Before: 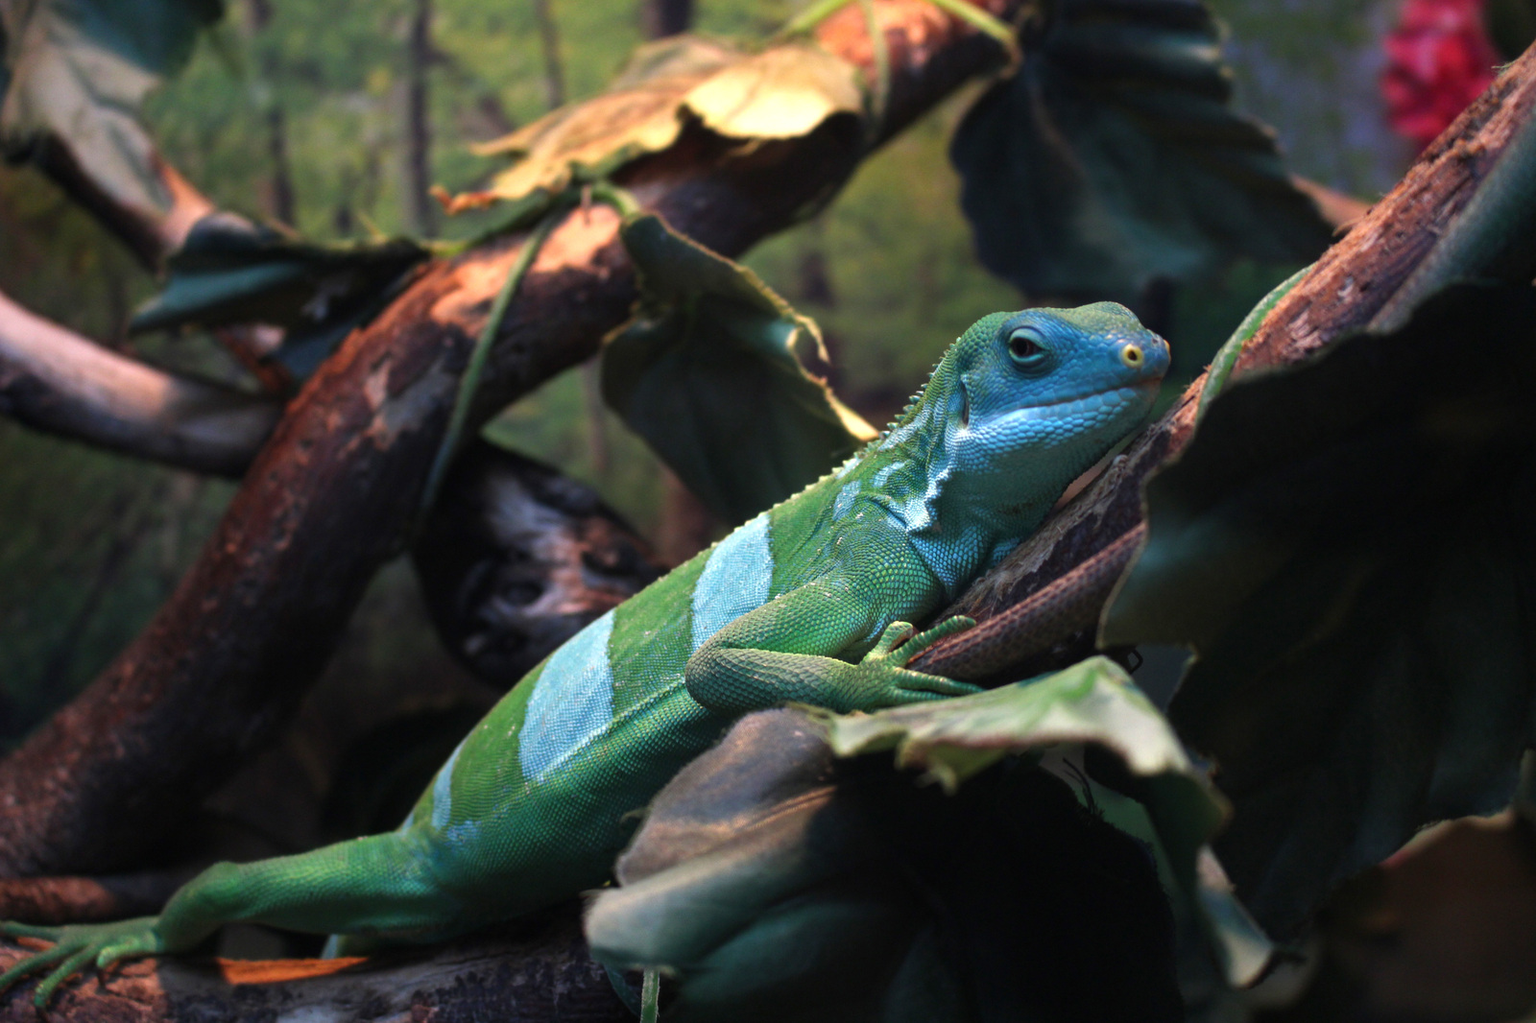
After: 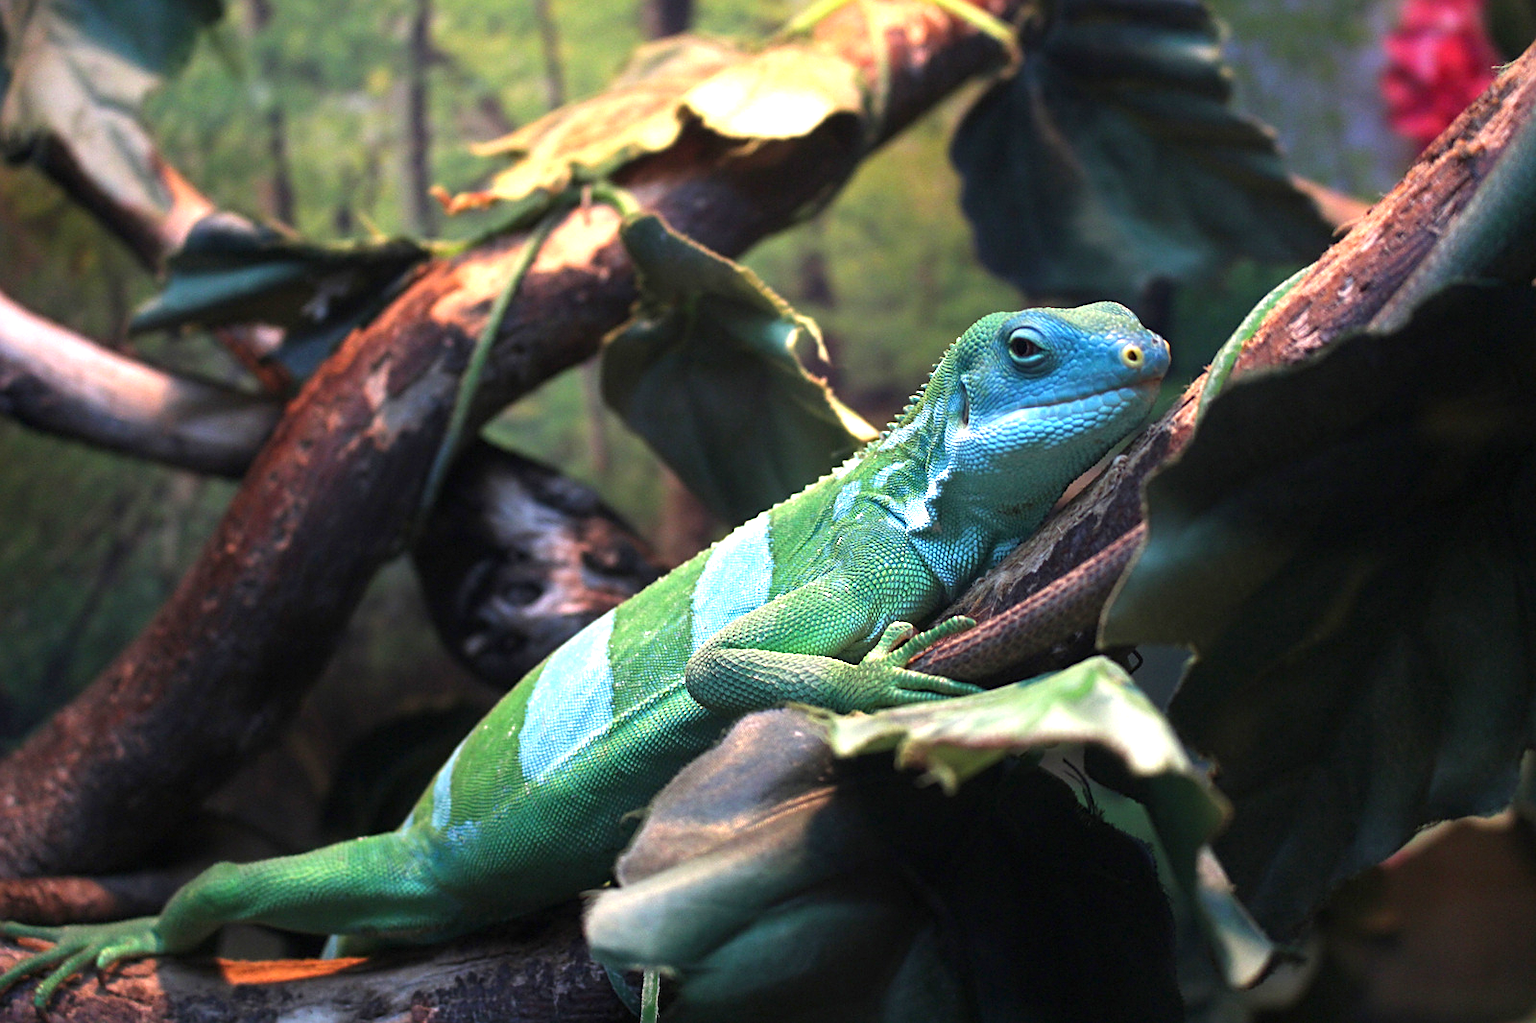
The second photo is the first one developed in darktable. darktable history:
exposure: black level correction 0.001, exposure 0.954 EV, compensate highlight preservation false
sharpen: amount 0.499
